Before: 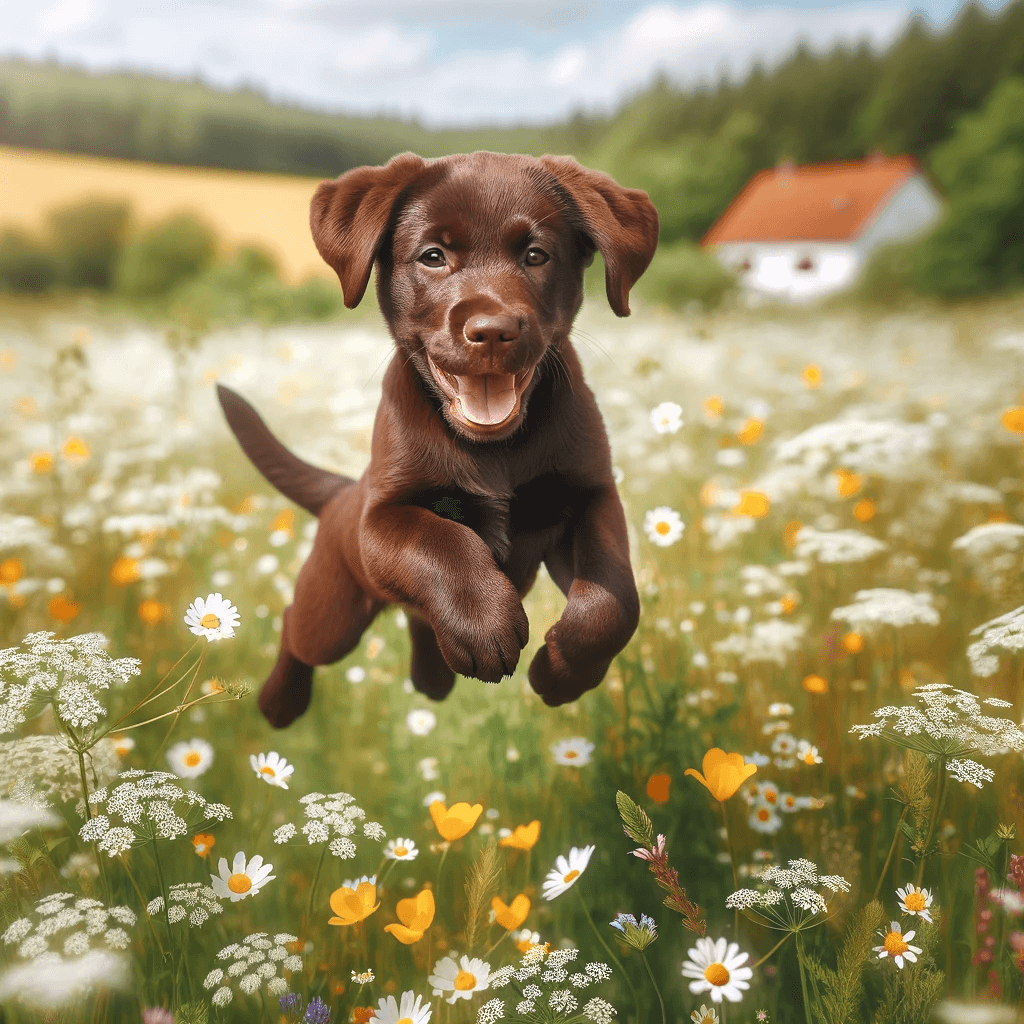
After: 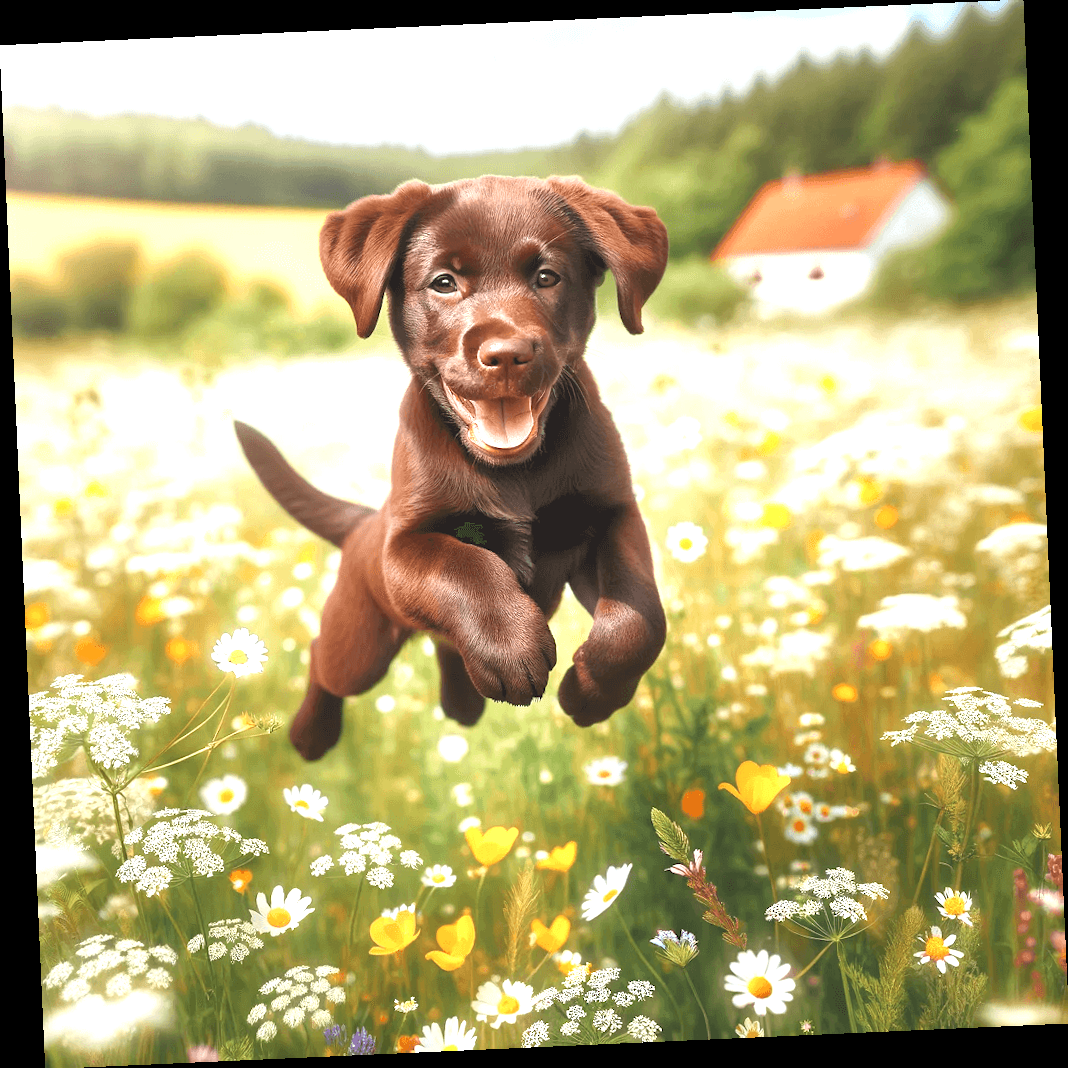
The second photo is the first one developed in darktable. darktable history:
exposure: exposure 1 EV, compensate highlight preservation false
rotate and perspective: rotation -2.56°, automatic cropping off
